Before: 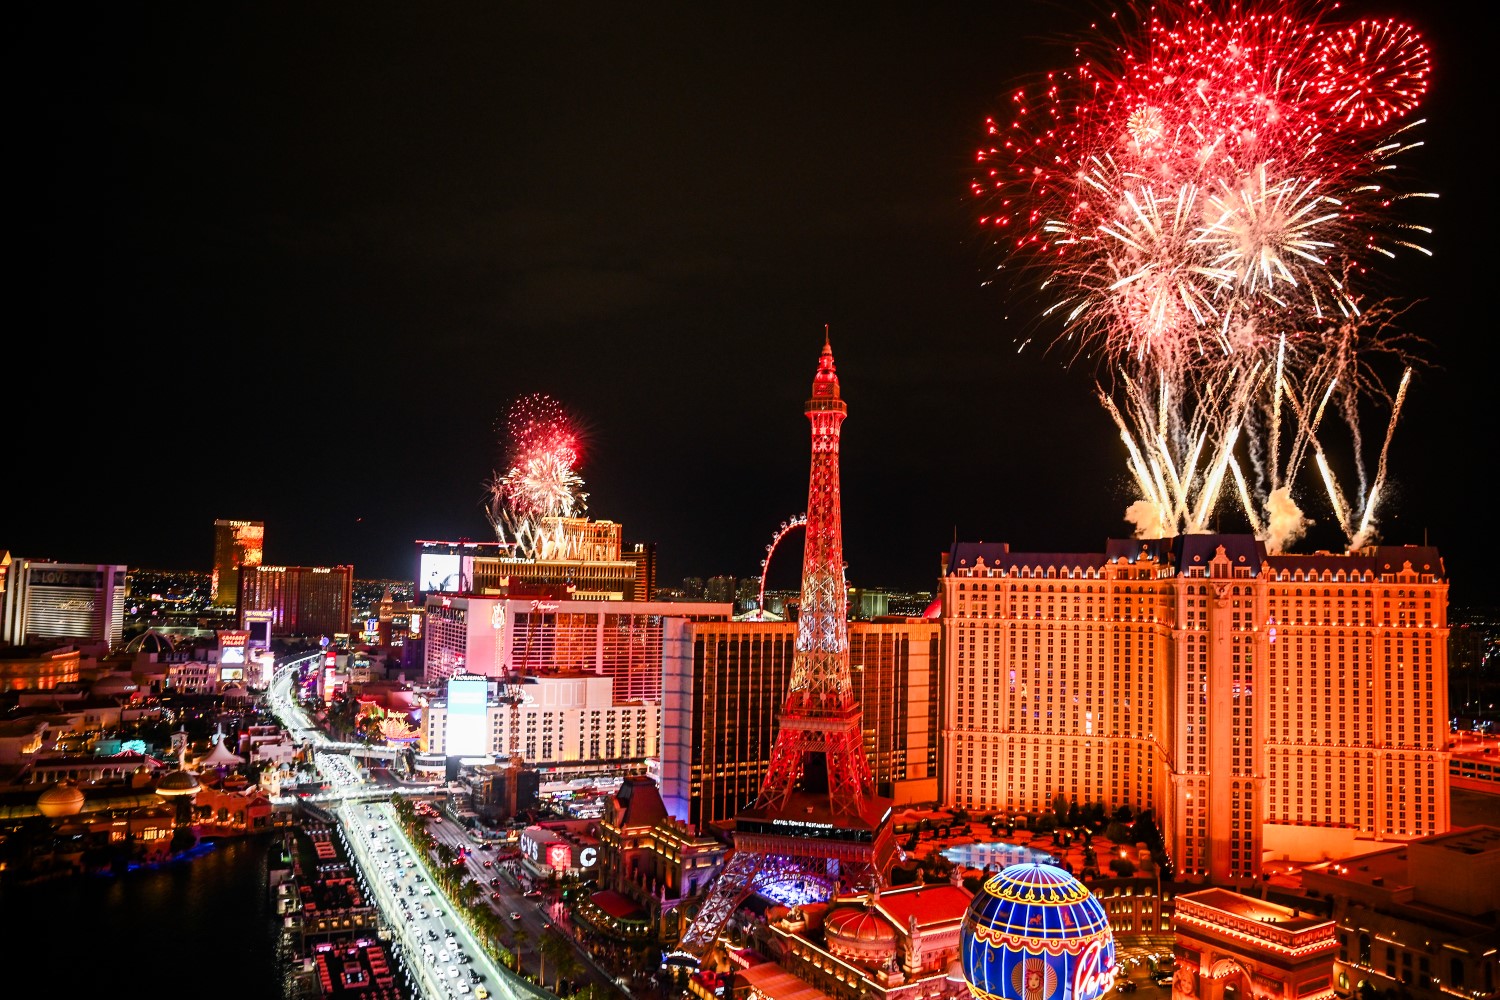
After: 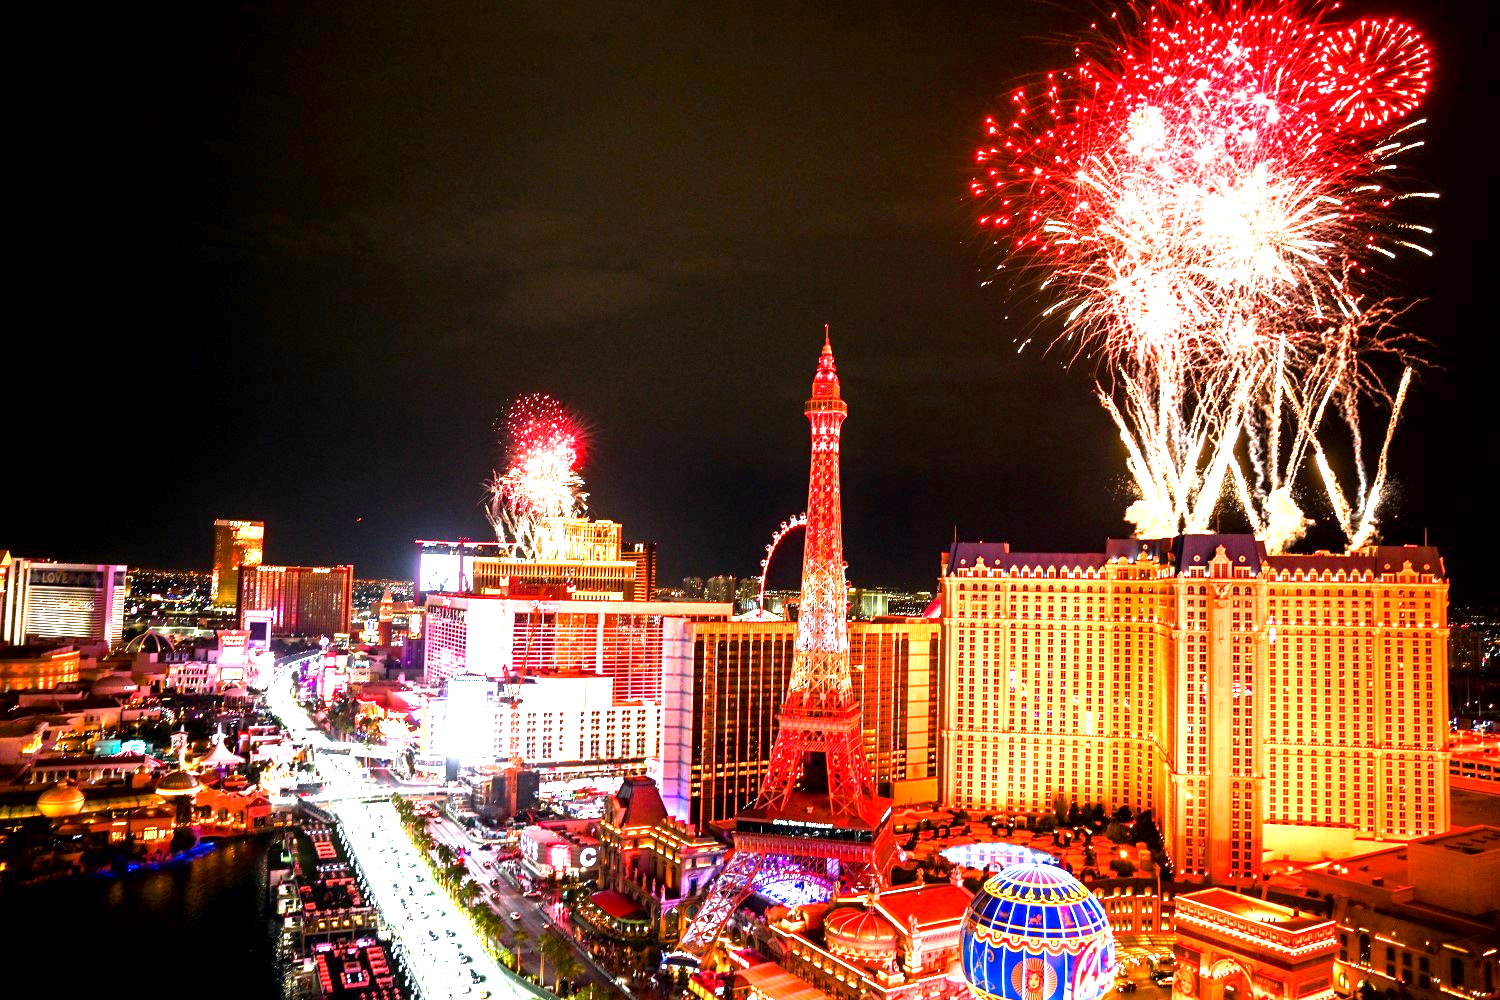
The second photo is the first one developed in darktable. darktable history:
contrast brightness saturation: contrast 0.07
exposure: black level correction 0.001, exposure 2 EV, compensate highlight preservation false
